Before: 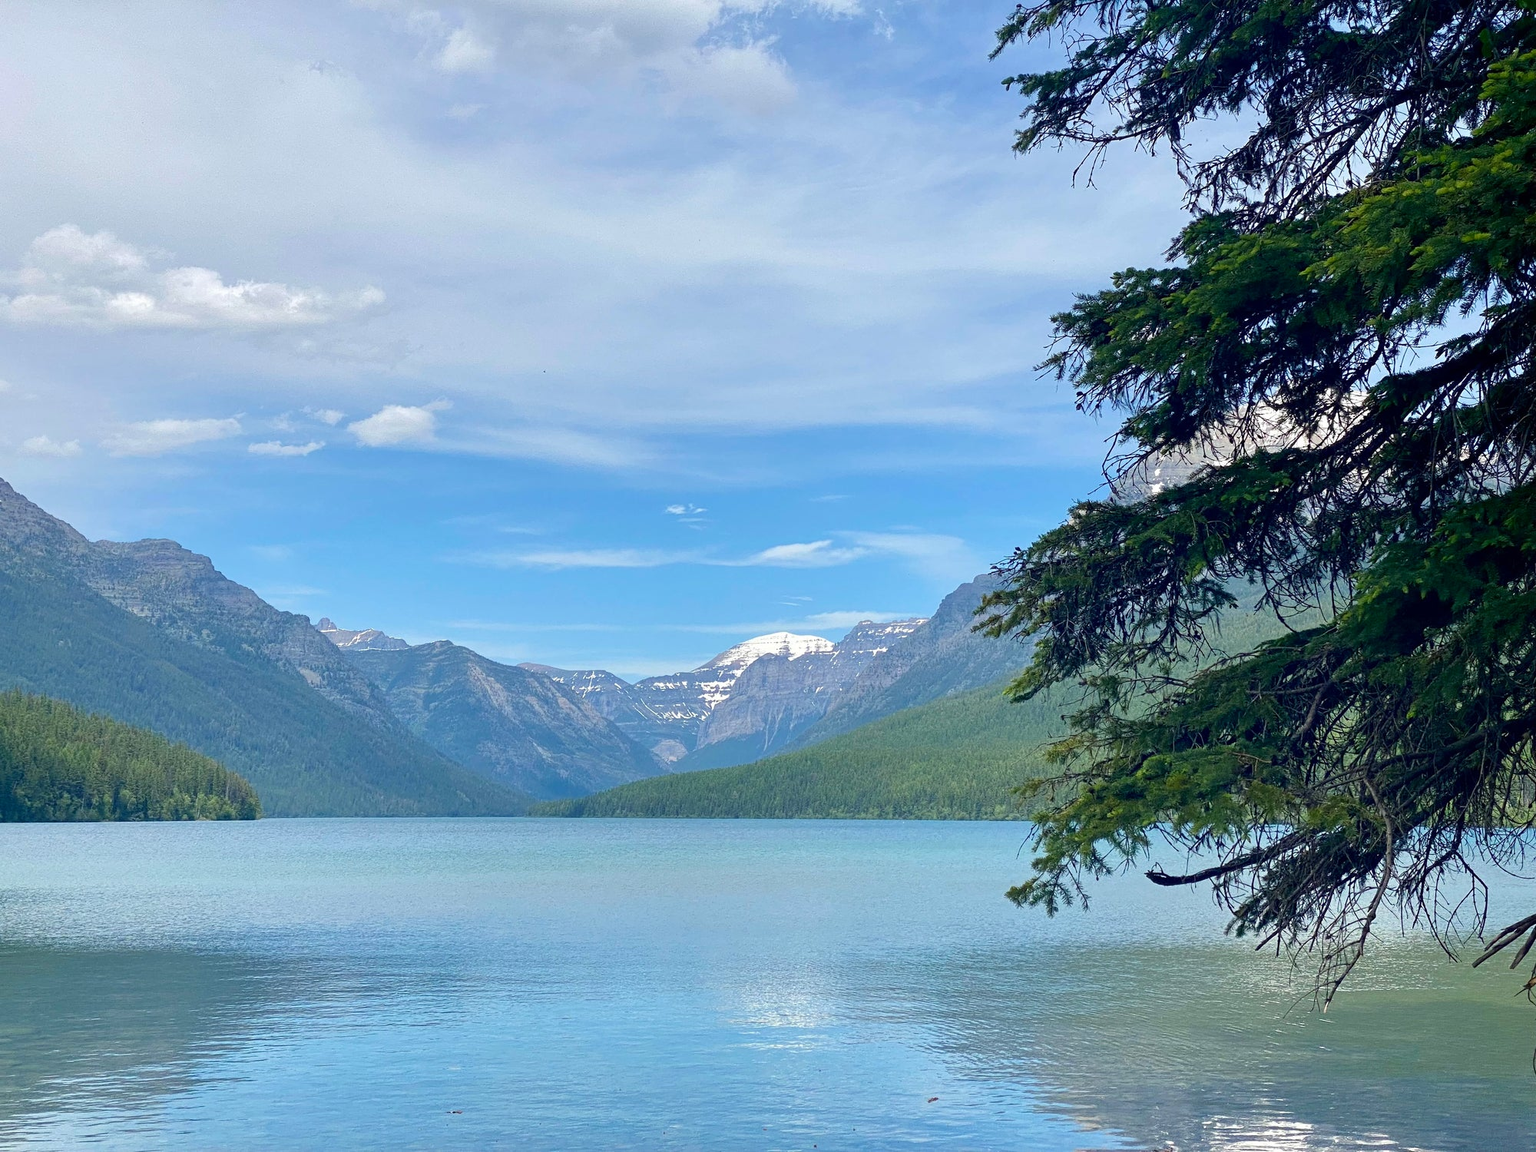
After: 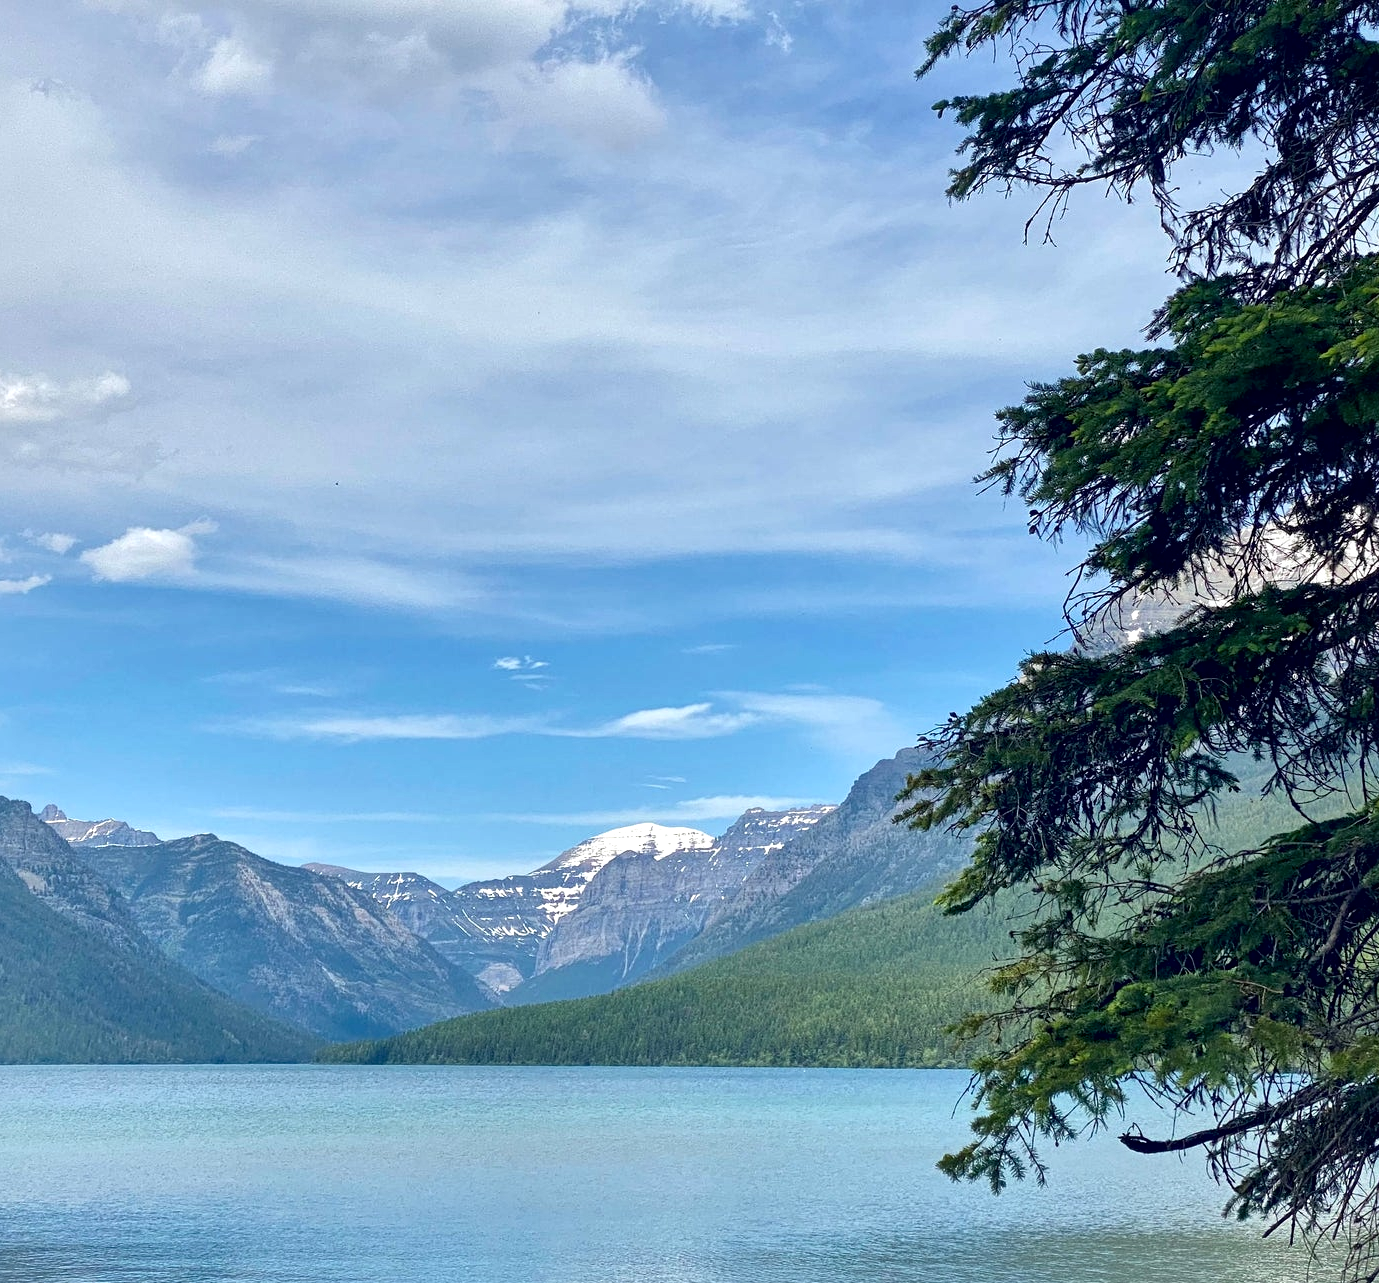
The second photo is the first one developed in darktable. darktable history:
crop: left 18.618%, right 12.389%, bottom 14.43%
local contrast: mode bilateral grid, contrast 25, coarseness 60, detail 152%, midtone range 0.2
